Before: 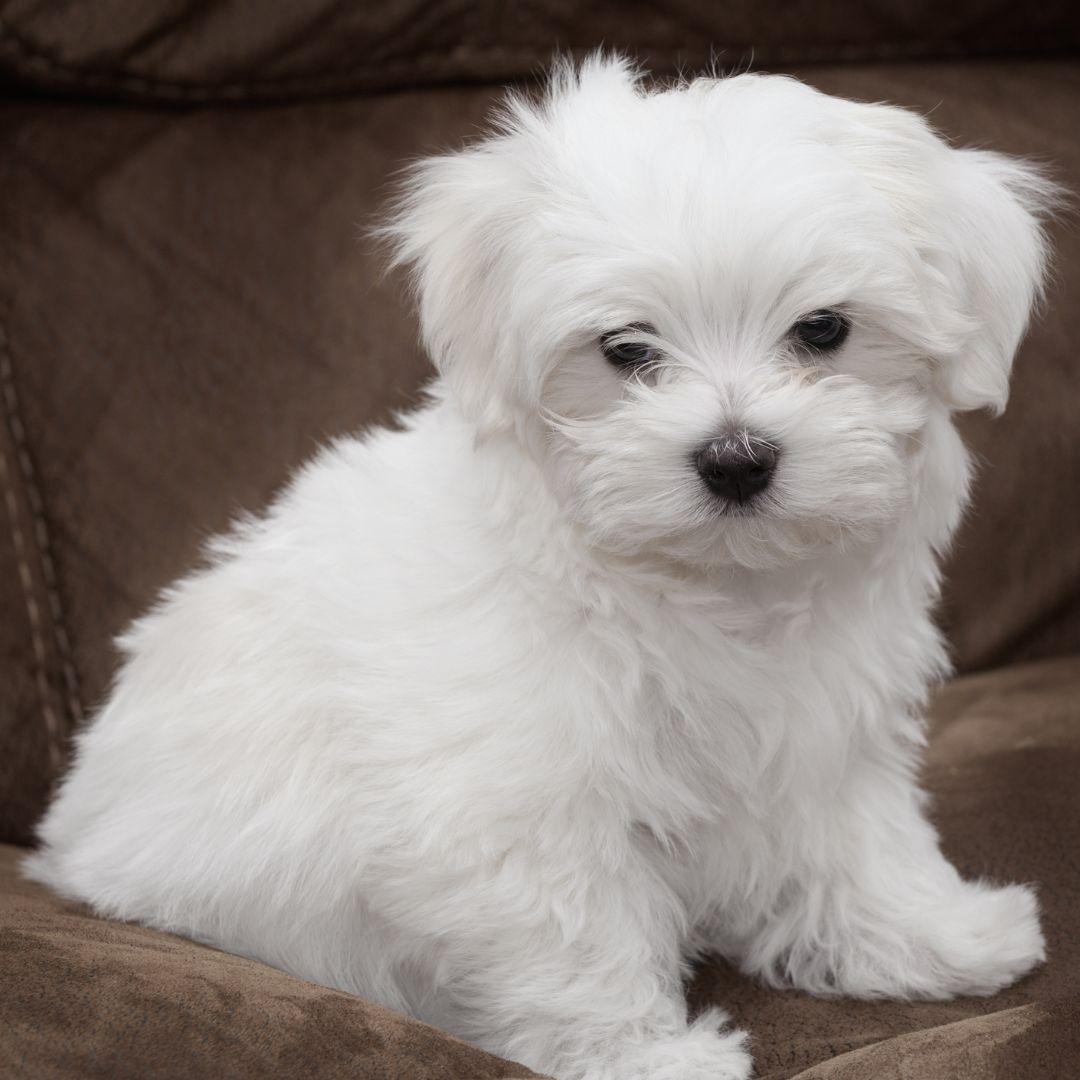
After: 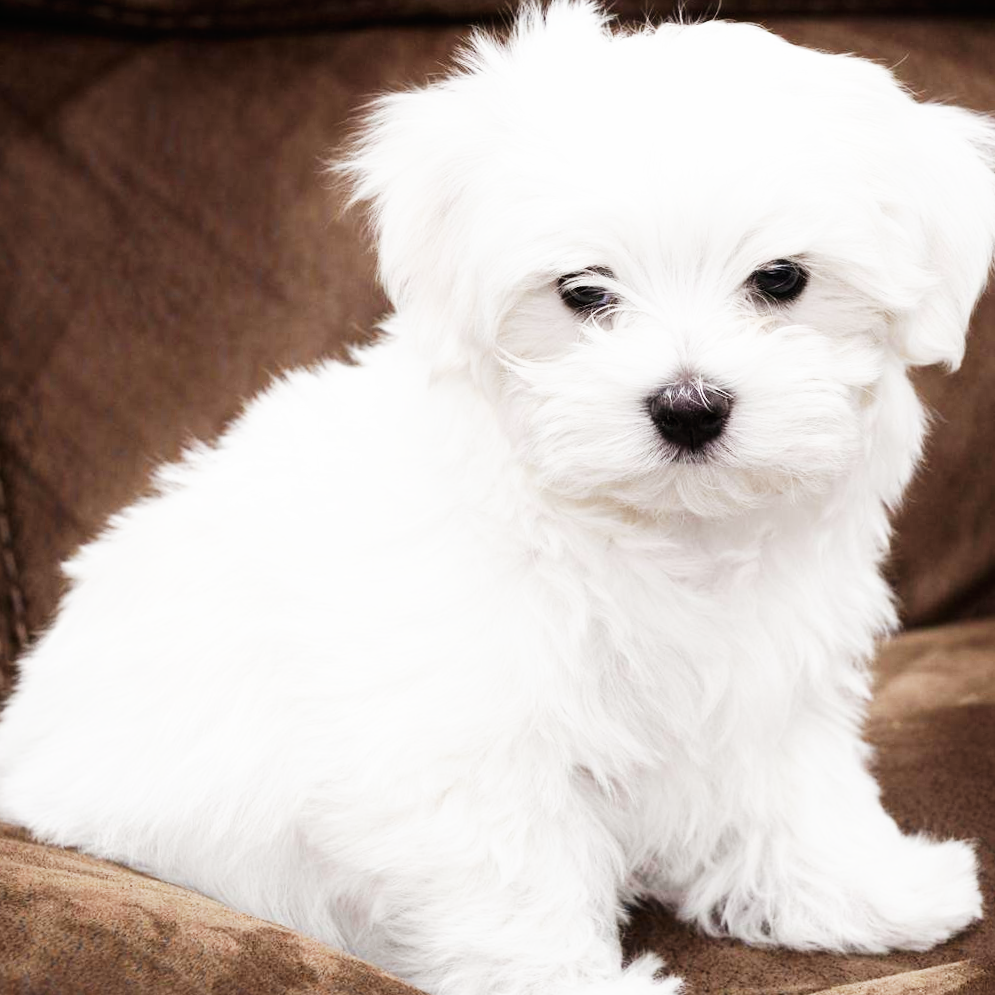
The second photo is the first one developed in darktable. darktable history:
base curve: curves: ch0 [(0, 0) (0.007, 0.004) (0.027, 0.03) (0.046, 0.07) (0.207, 0.54) (0.442, 0.872) (0.673, 0.972) (1, 1)], preserve colors none
crop and rotate: angle -1.96°, left 3.097%, top 4.154%, right 1.586%, bottom 0.529%
